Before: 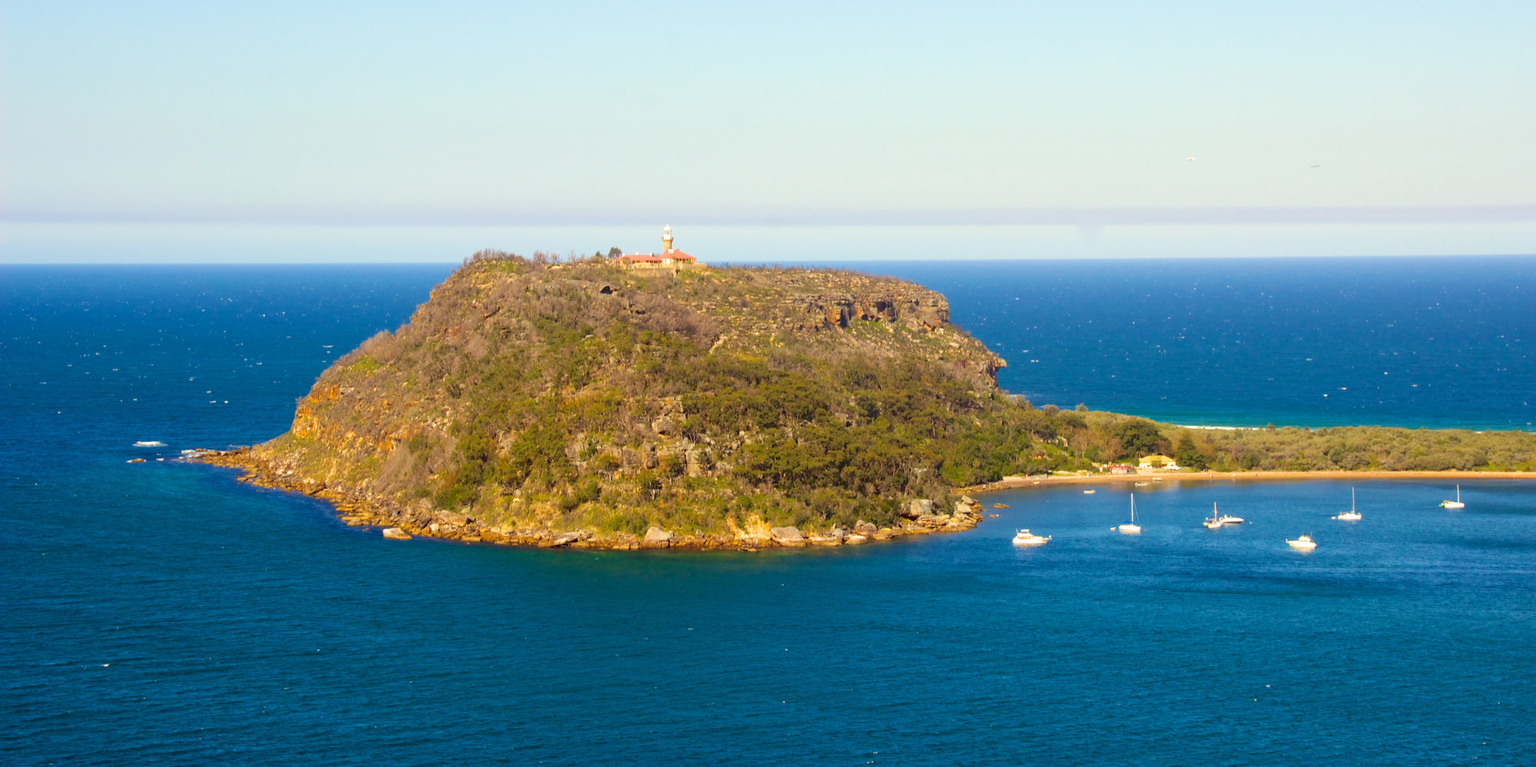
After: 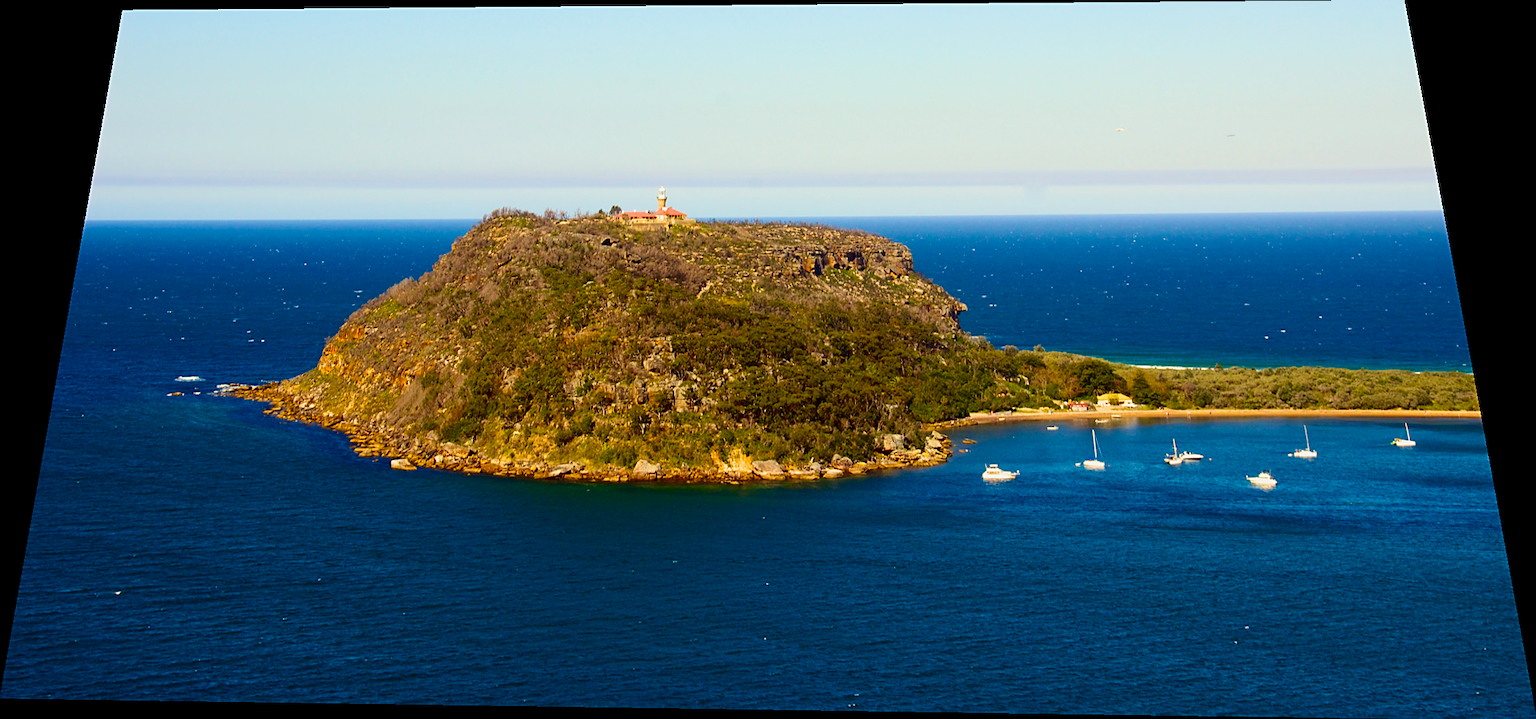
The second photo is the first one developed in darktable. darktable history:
contrast brightness saturation: contrast 0.21, brightness -0.11, saturation 0.21
sharpen: on, module defaults
exposure: black level correction 0.006, exposure -0.226 EV, compensate highlight preservation false
rotate and perspective: rotation 0.128°, lens shift (vertical) -0.181, lens shift (horizontal) -0.044, shear 0.001, automatic cropping off
